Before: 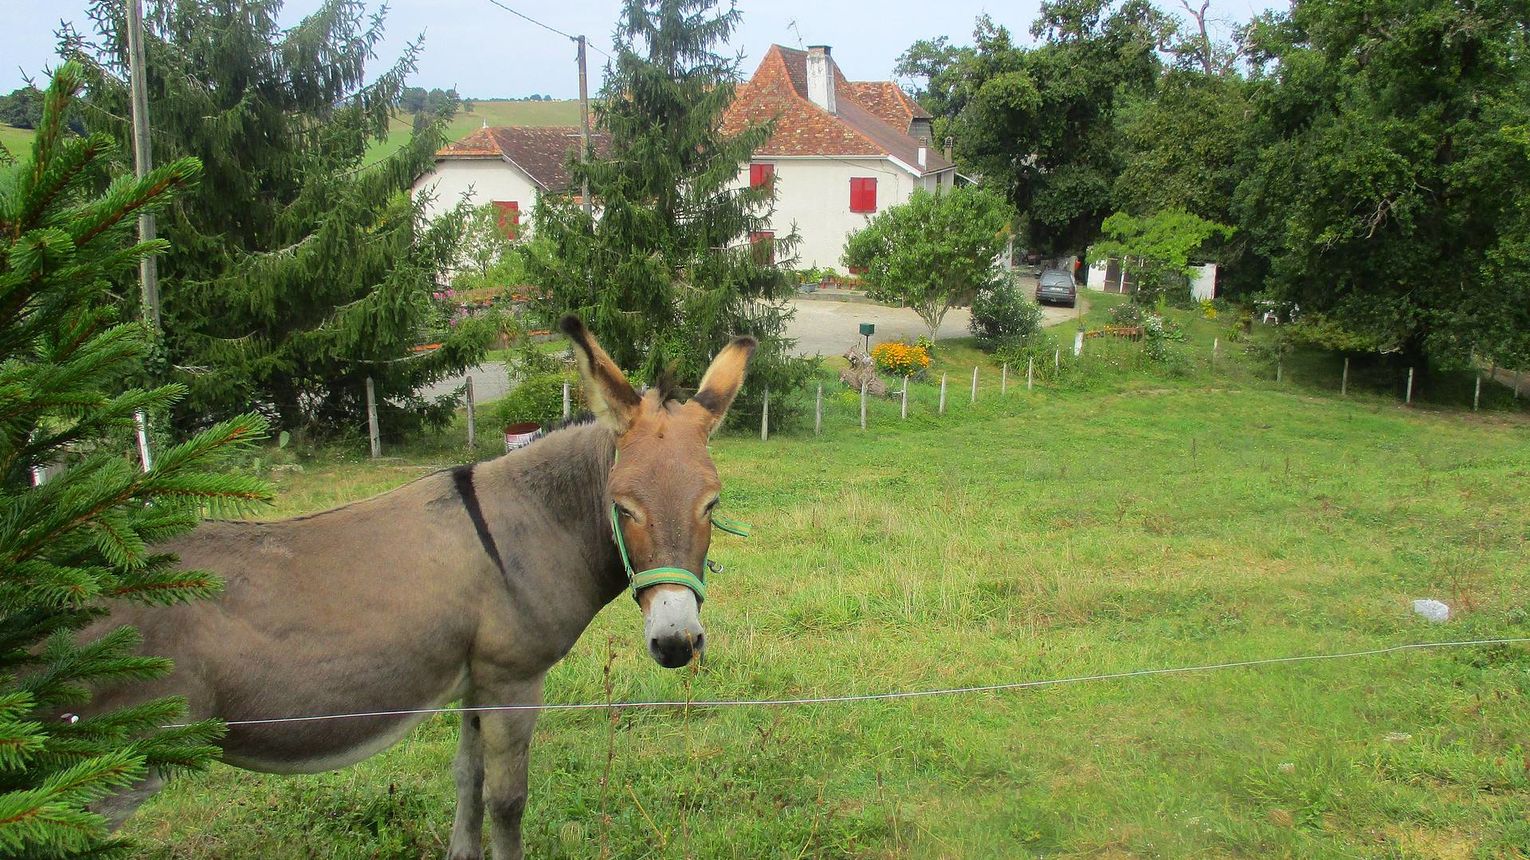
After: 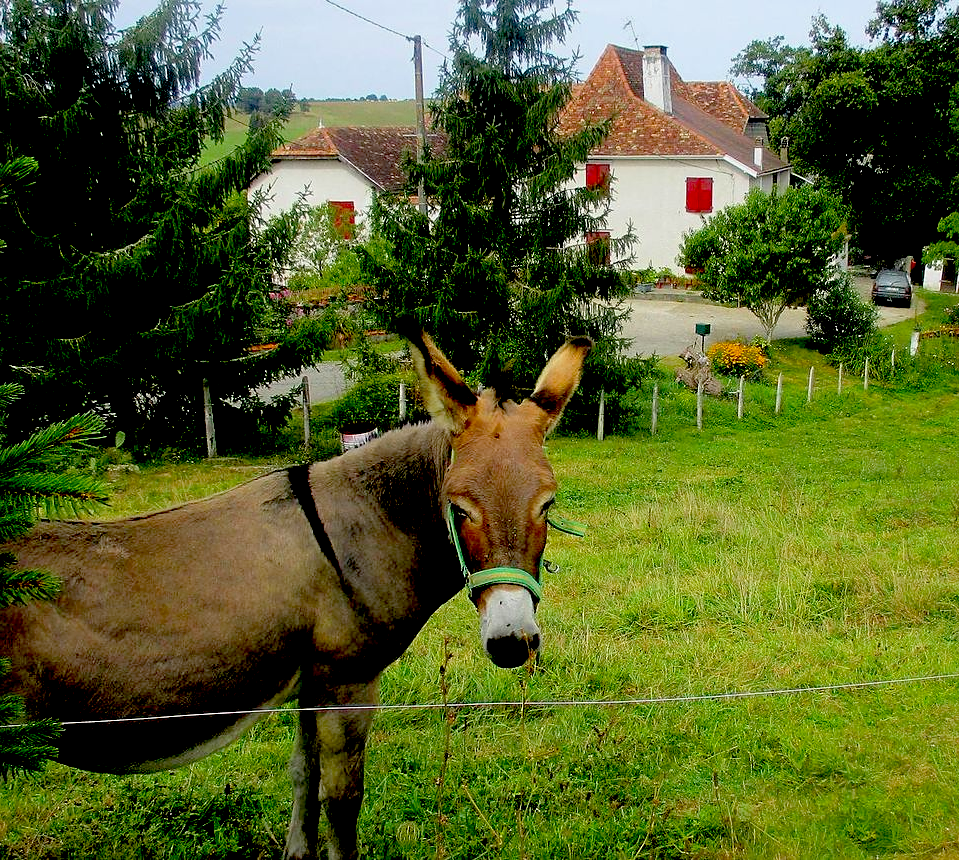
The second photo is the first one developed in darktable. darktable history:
sharpen: amount 0.213
exposure: black level correction 0.1, exposure -0.086 EV, compensate highlight preservation false
haze removal: strength -0.078, distance 0.352, compatibility mode true, adaptive false
crop: left 10.721%, right 26.573%
